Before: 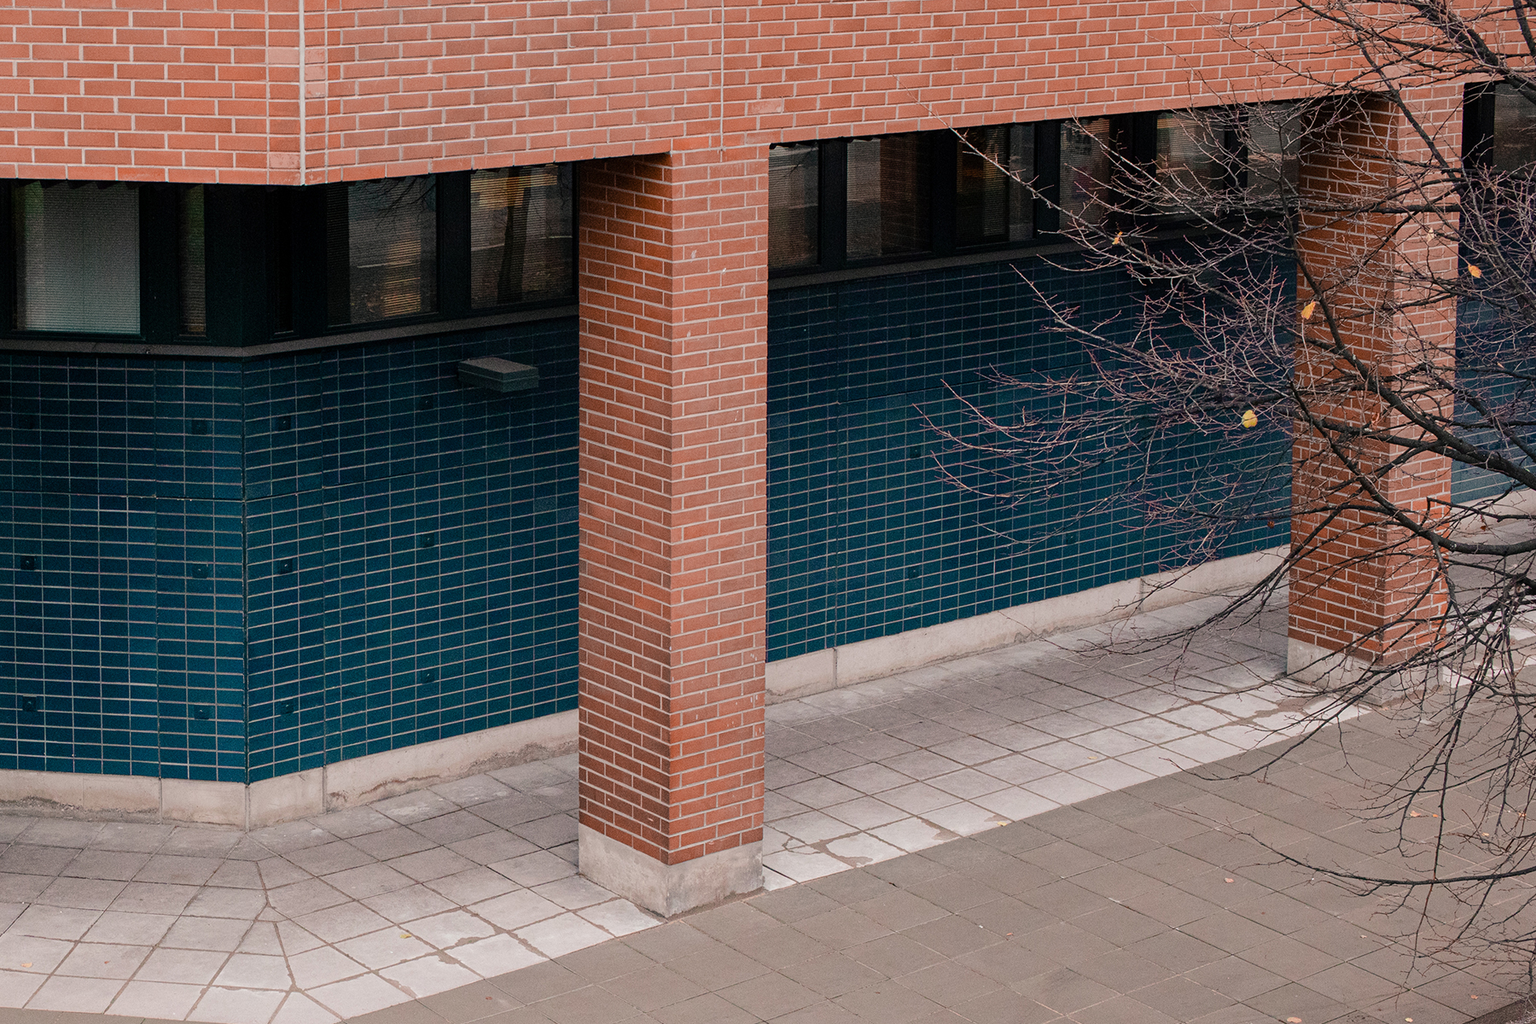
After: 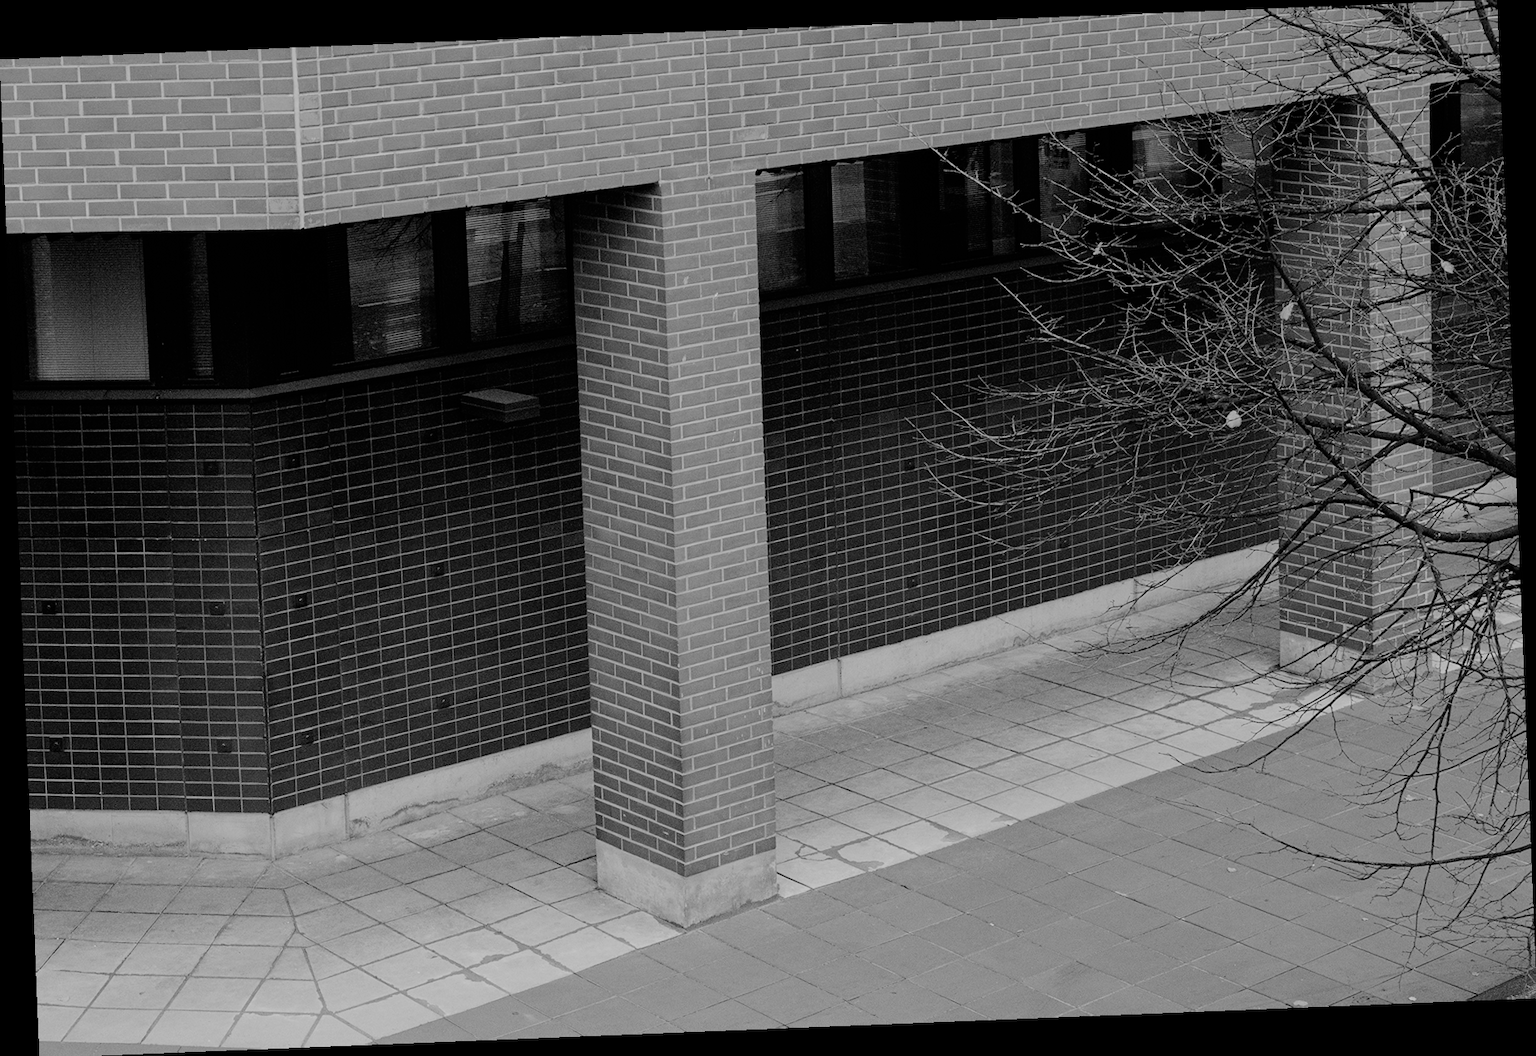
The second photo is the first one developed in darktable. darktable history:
monochrome: a 32, b 64, size 2.3, highlights 1
filmic rgb: black relative exposure -7.65 EV, white relative exposure 4.56 EV, hardness 3.61, contrast 1.05
rotate and perspective: rotation -2.29°, automatic cropping off
